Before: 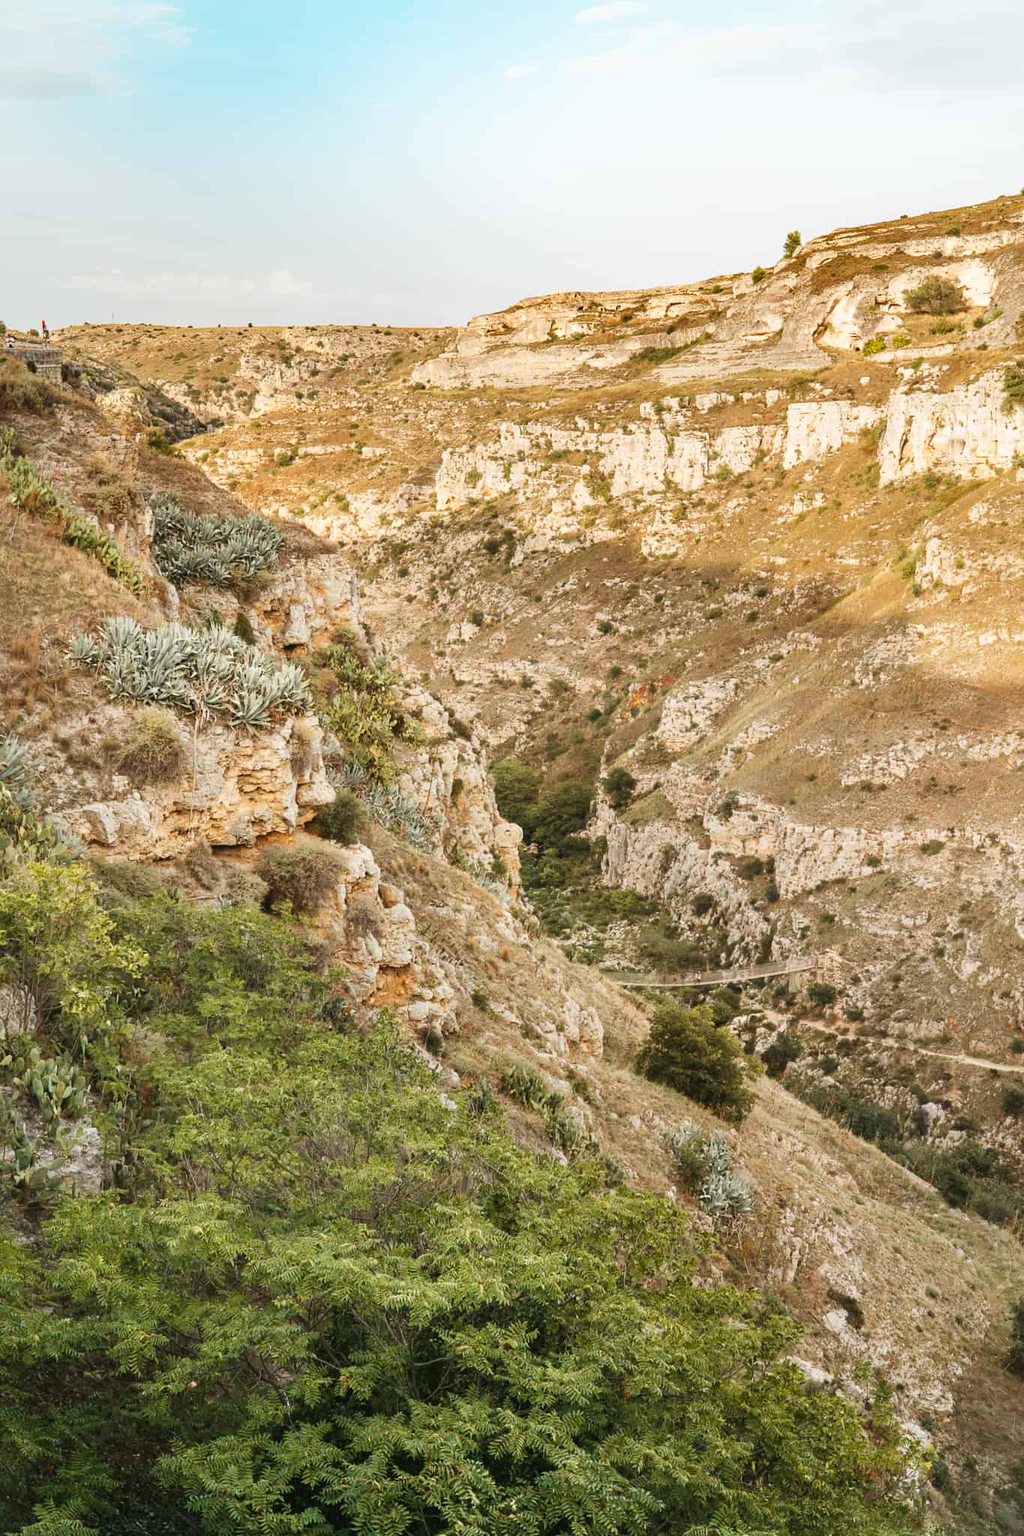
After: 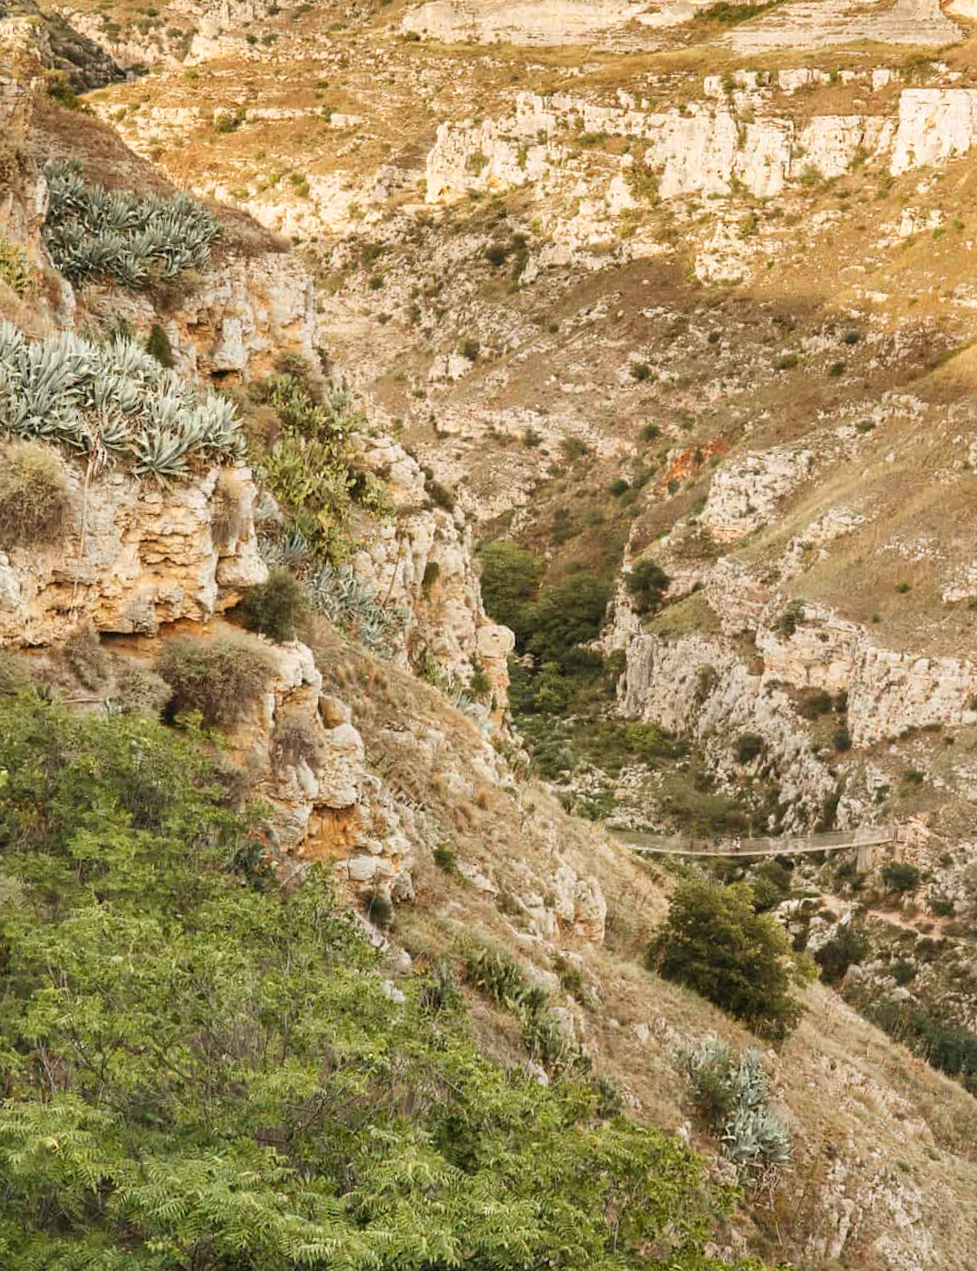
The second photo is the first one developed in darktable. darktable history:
crop and rotate: angle -3.37°, left 9.79%, top 20.73%, right 12.42%, bottom 11.82%
tone equalizer: on, module defaults
